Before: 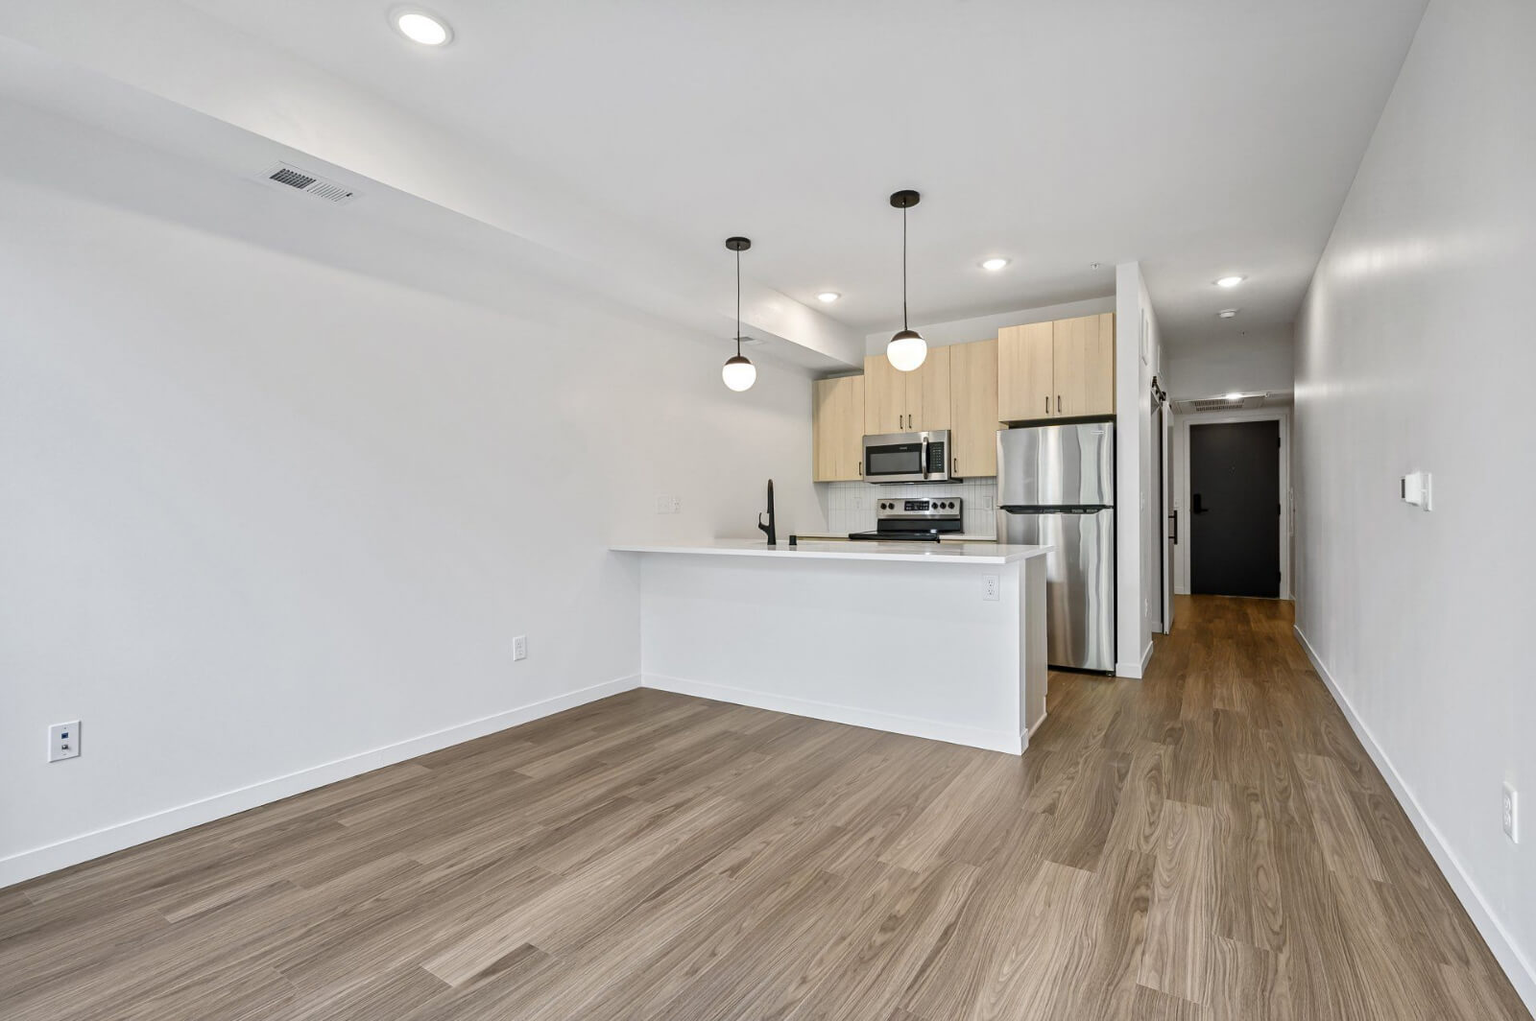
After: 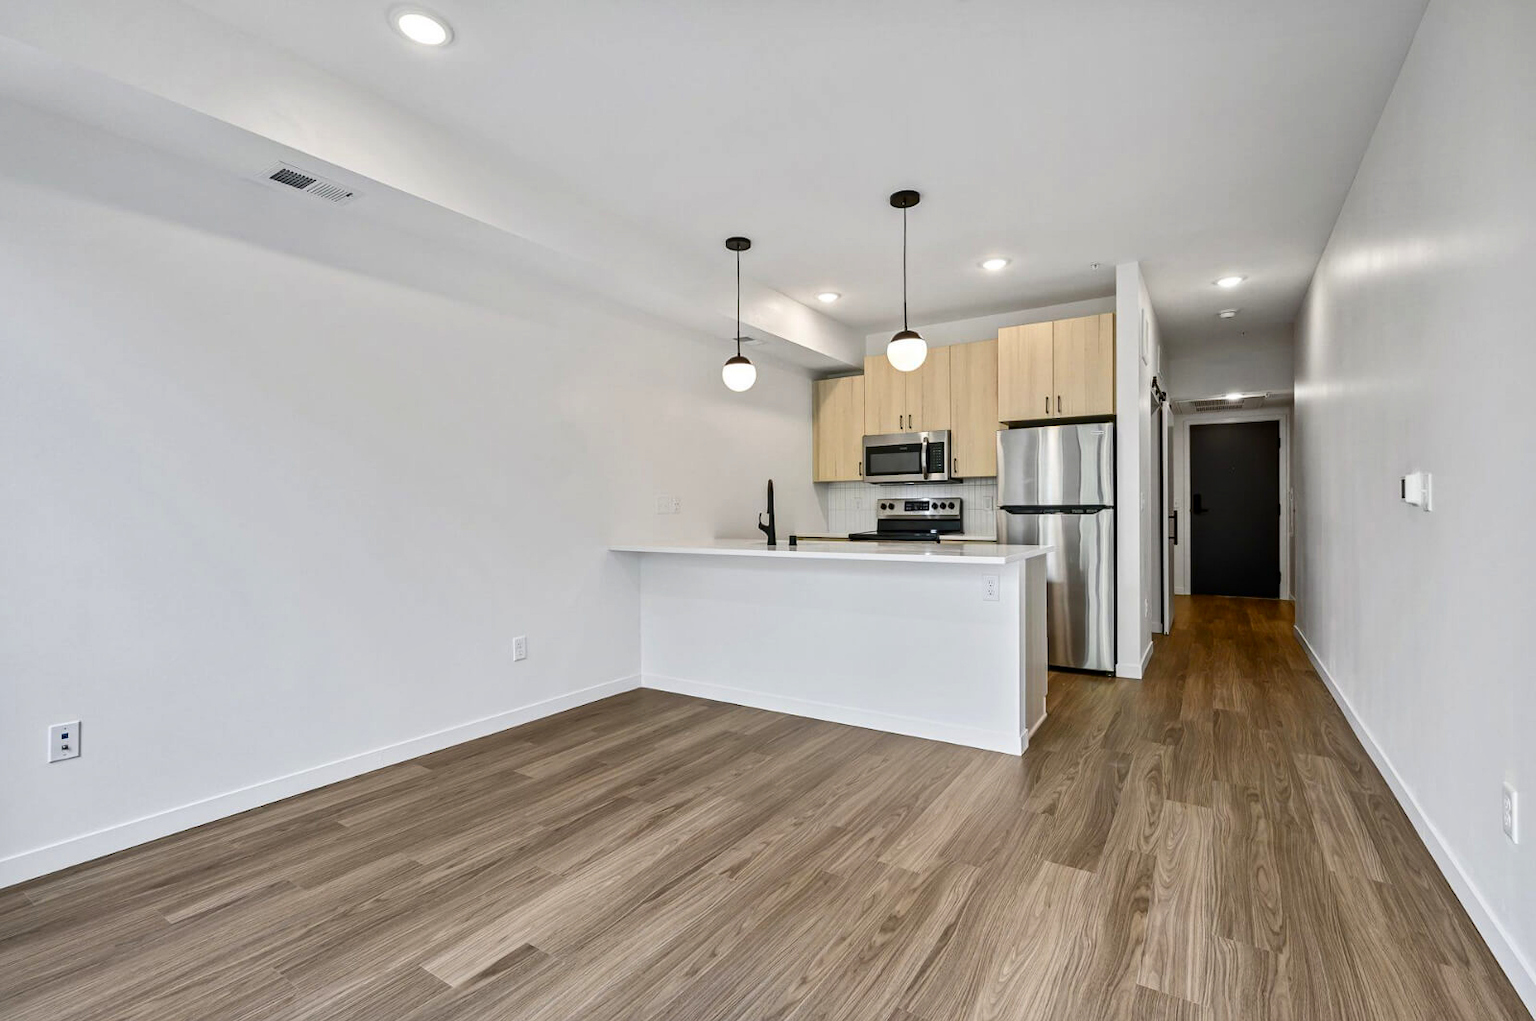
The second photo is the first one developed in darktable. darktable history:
contrast brightness saturation: contrast 0.13, brightness -0.05, saturation 0.16
shadows and highlights: shadows 32, highlights -32, soften with gaussian
